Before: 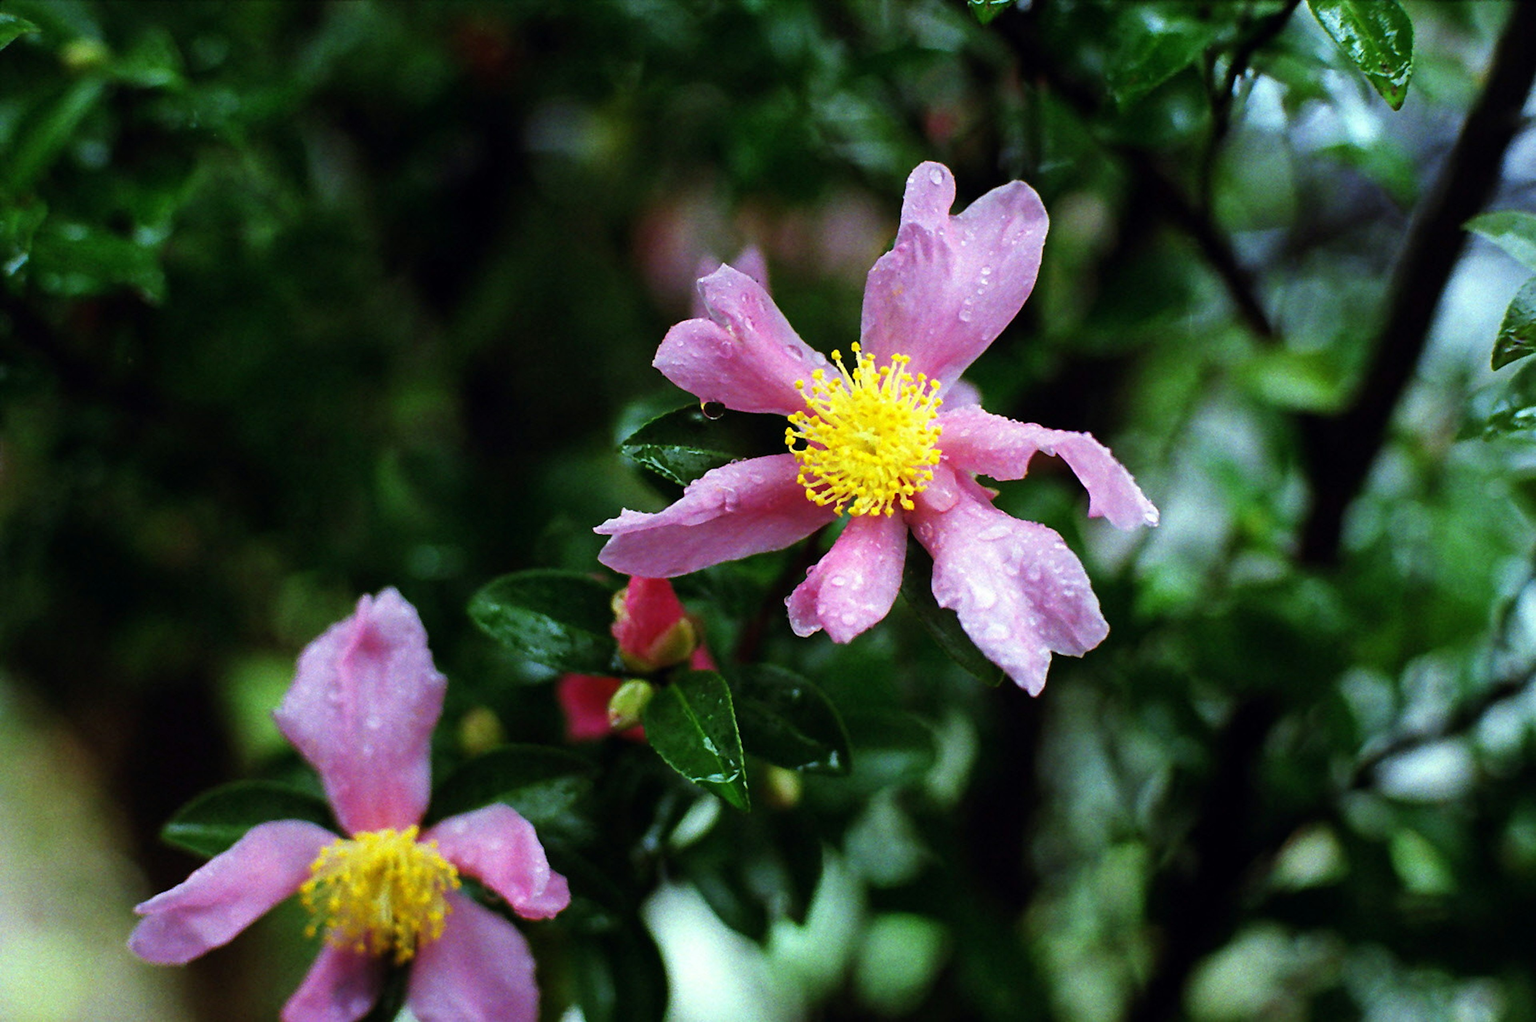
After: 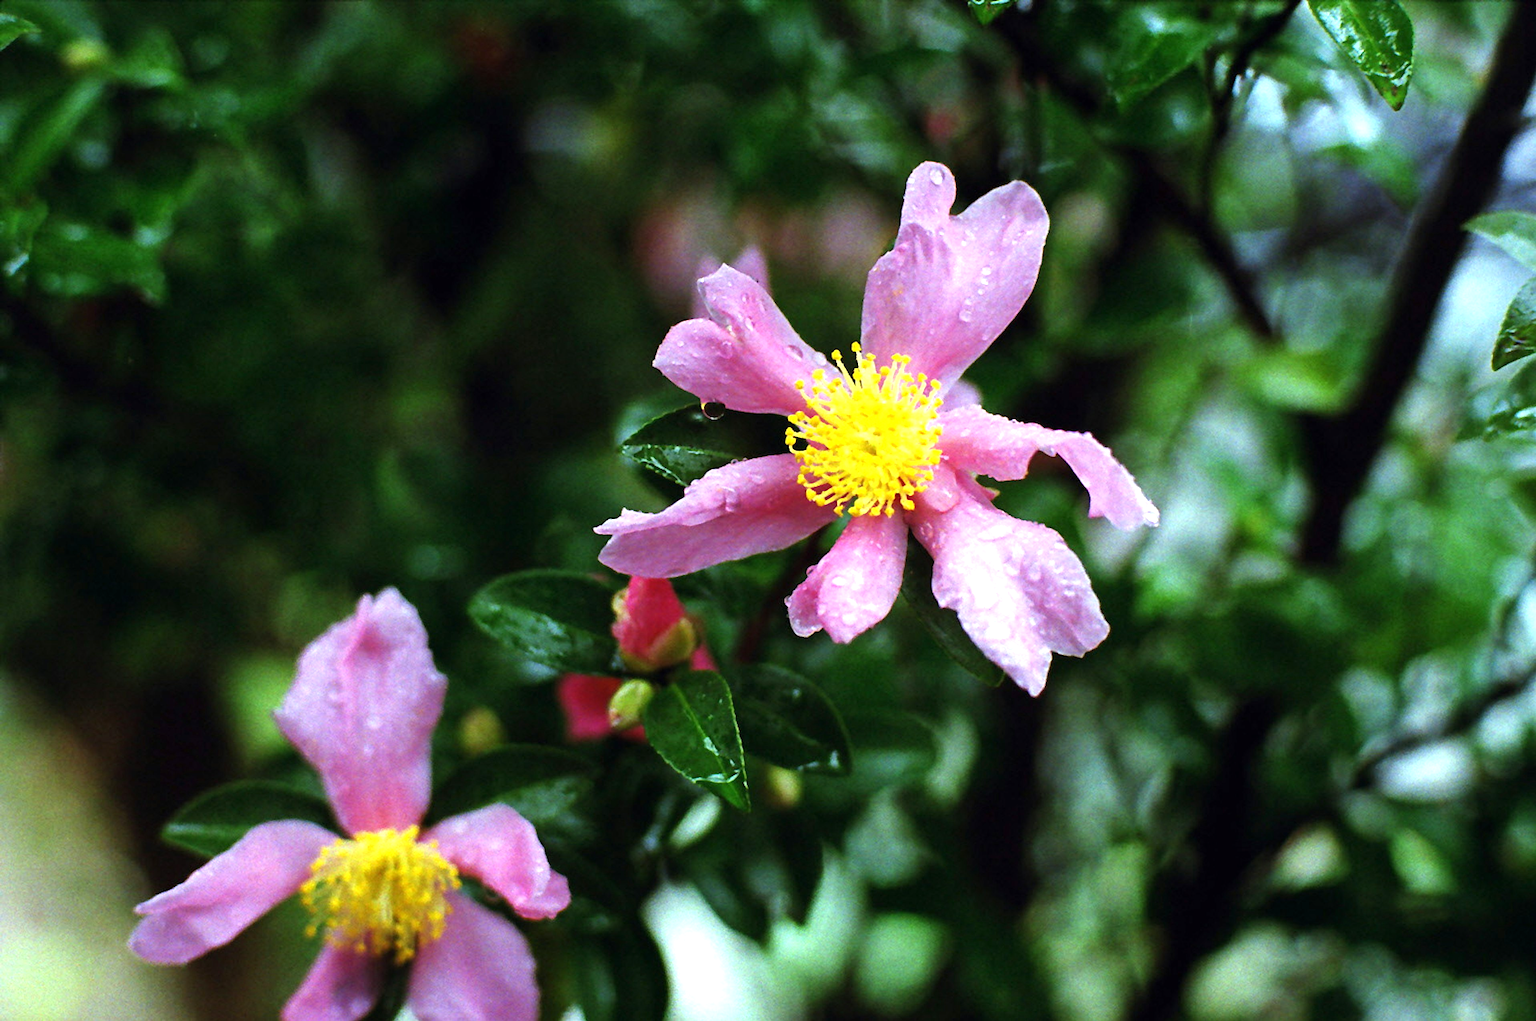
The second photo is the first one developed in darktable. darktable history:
exposure: black level correction 0, exposure 0.498 EV, compensate highlight preservation false
